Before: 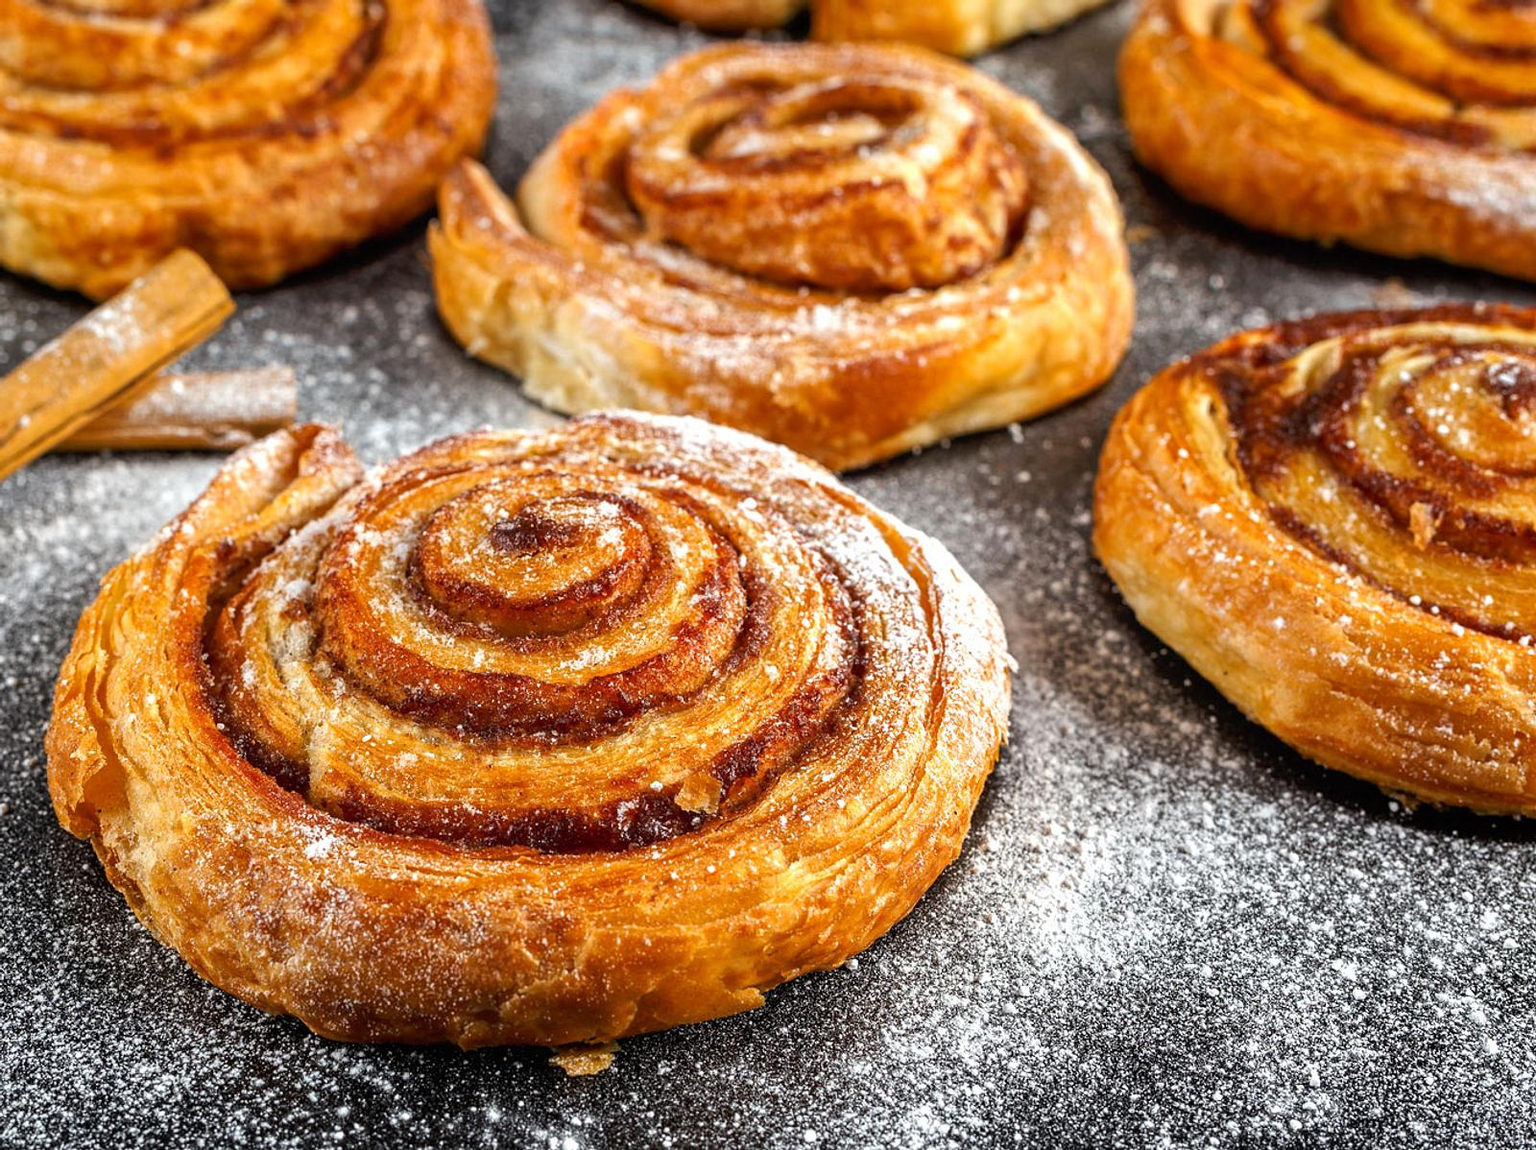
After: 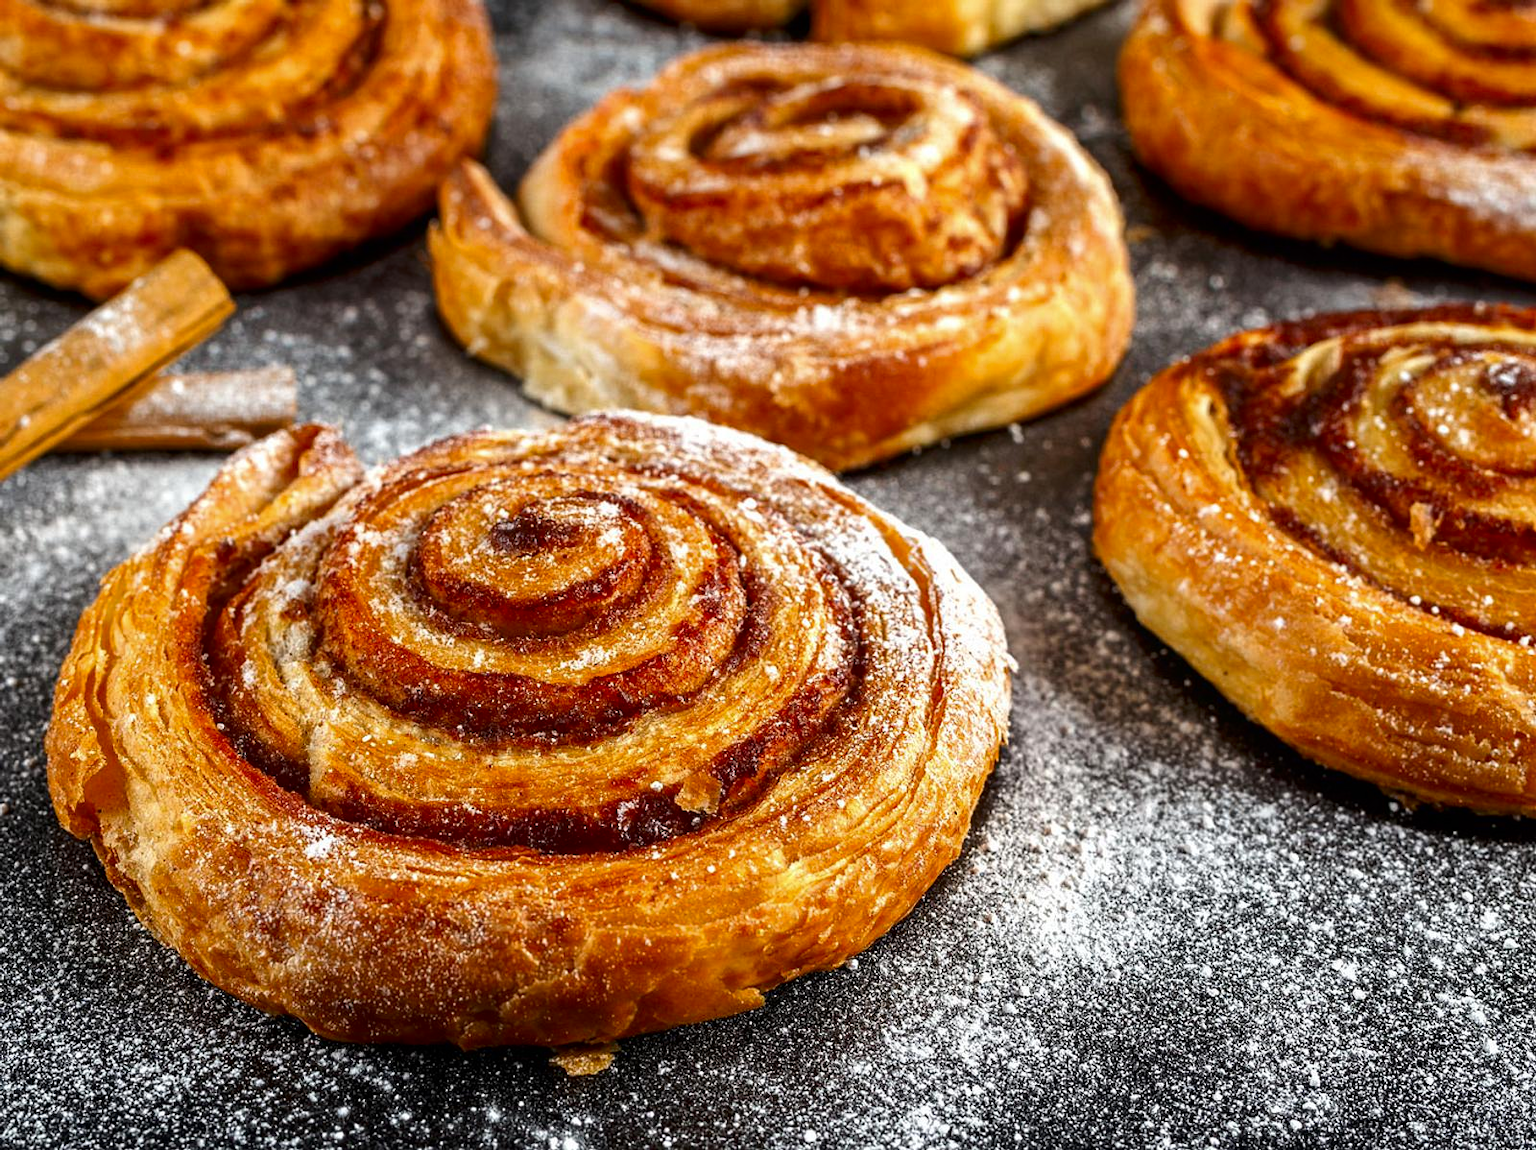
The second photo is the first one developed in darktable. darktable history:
contrast brightness saturation: contrast 0.066, brightness -0.126, saturation 0.053
